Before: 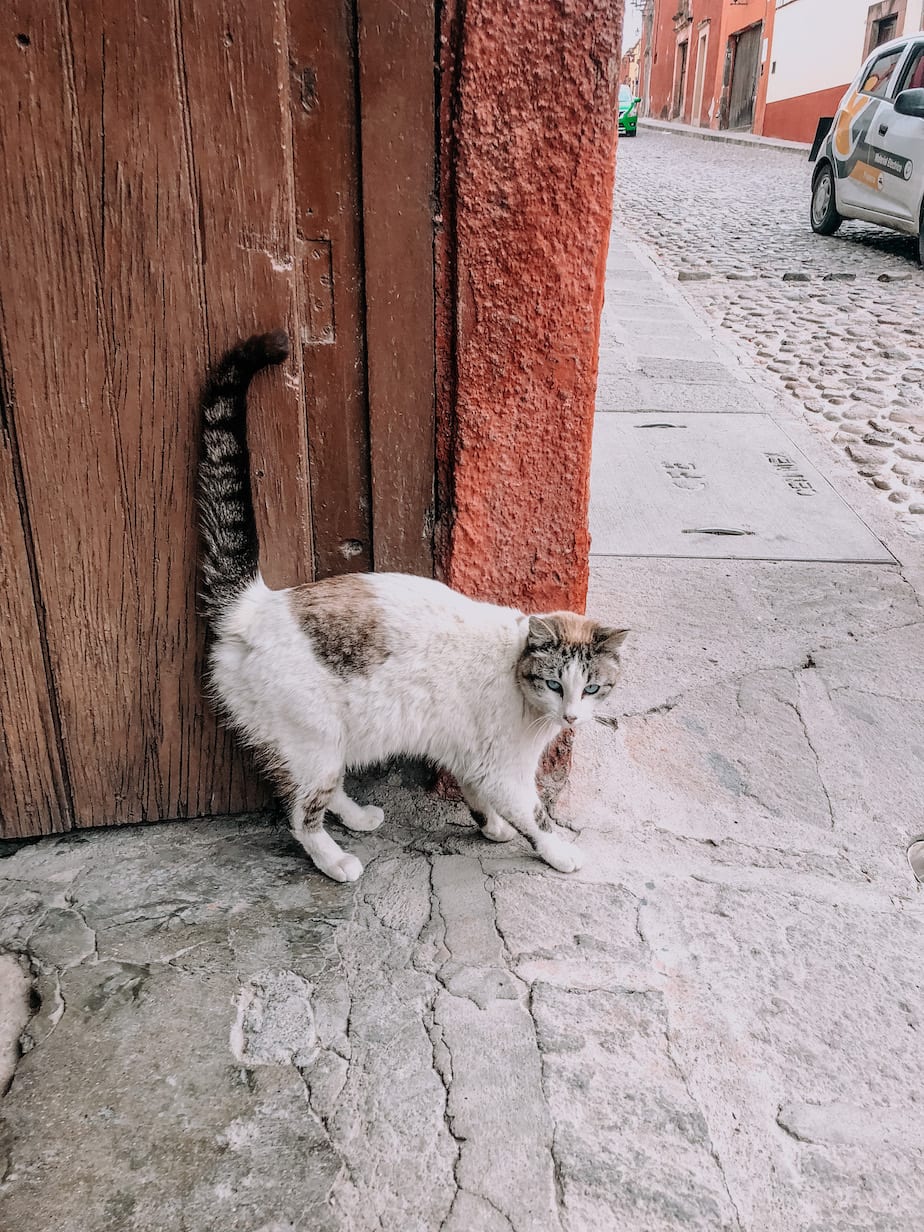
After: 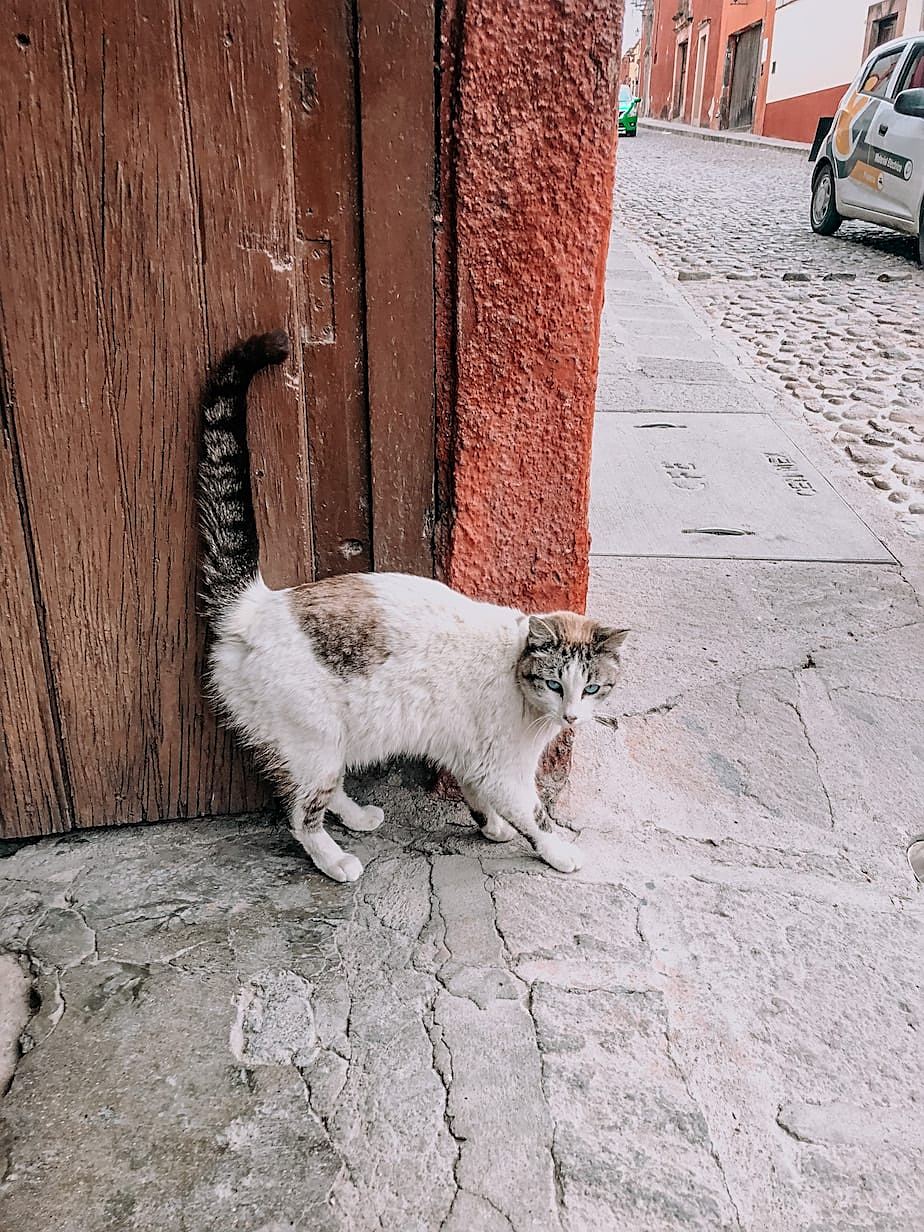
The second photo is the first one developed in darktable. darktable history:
color zones: curves: ch0 [(0.25, 0.5) (0.423, 0.5) (0.443, 0.5) (0.521, 0.756) (0.568, 0.5) (0.576, 0.5) (0.75, 0.5)]; ch1 [(0.25, 0.5) (0.423, 0.5) (0.443, 0.5) (0.539, 0.873) (0.624, 0.565) (0.631, 0.5) (0.75, 0.5)]
sharpen: on, module defaults
